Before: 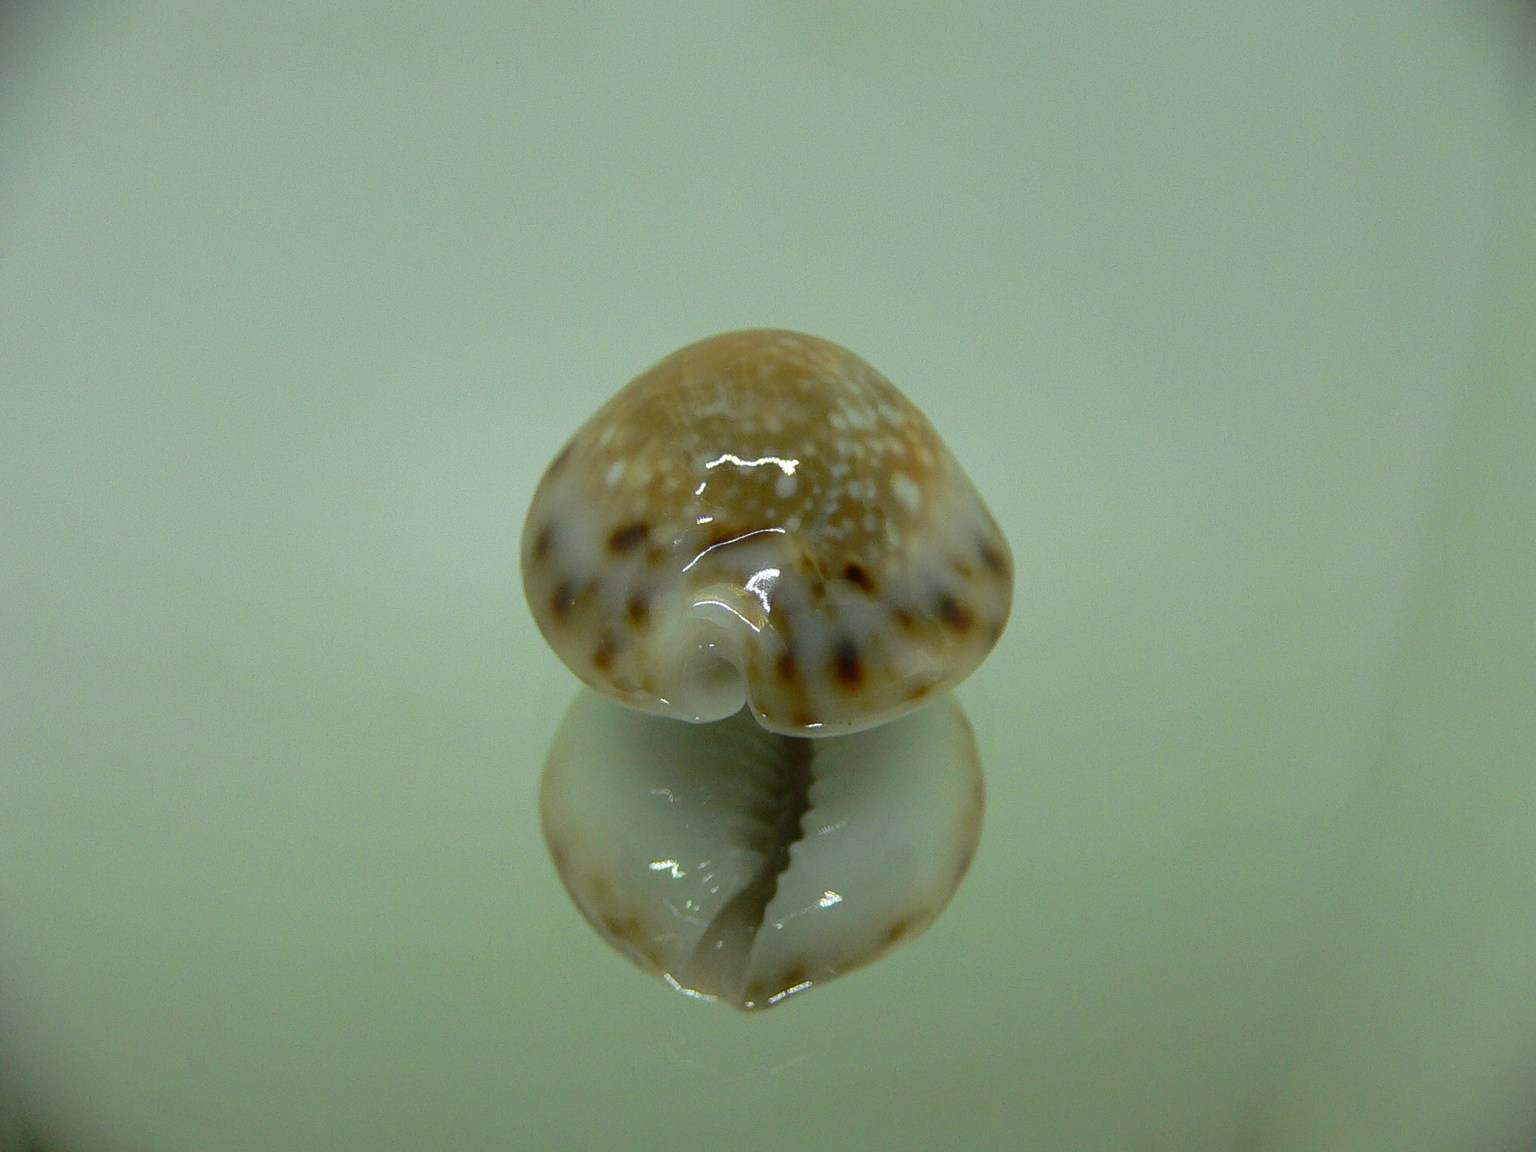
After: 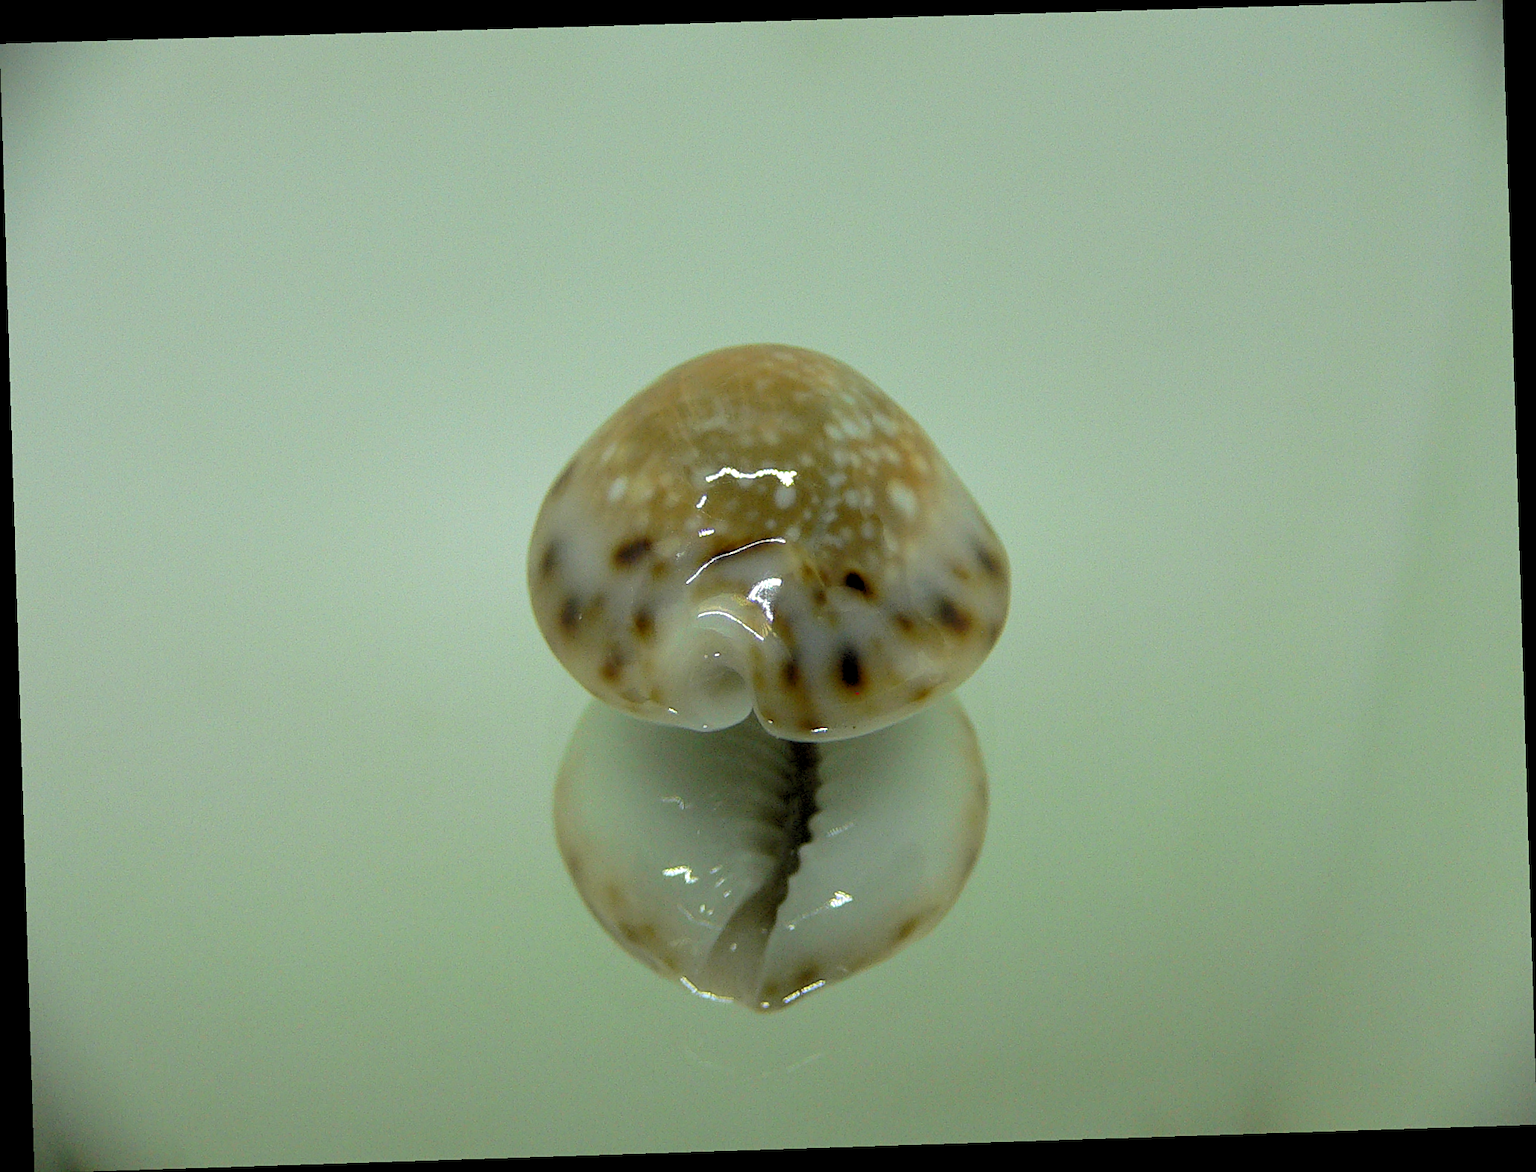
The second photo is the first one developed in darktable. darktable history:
sharpen: amount 0.2
rgb levels: levels [[0.013, 0.434, 0.89], [0, 0.5, 1], [0, 0.5, 1]]
rotate and perspective: rotation -1.77°, lens shift (horizontal) 0.004, automatic cropping off
